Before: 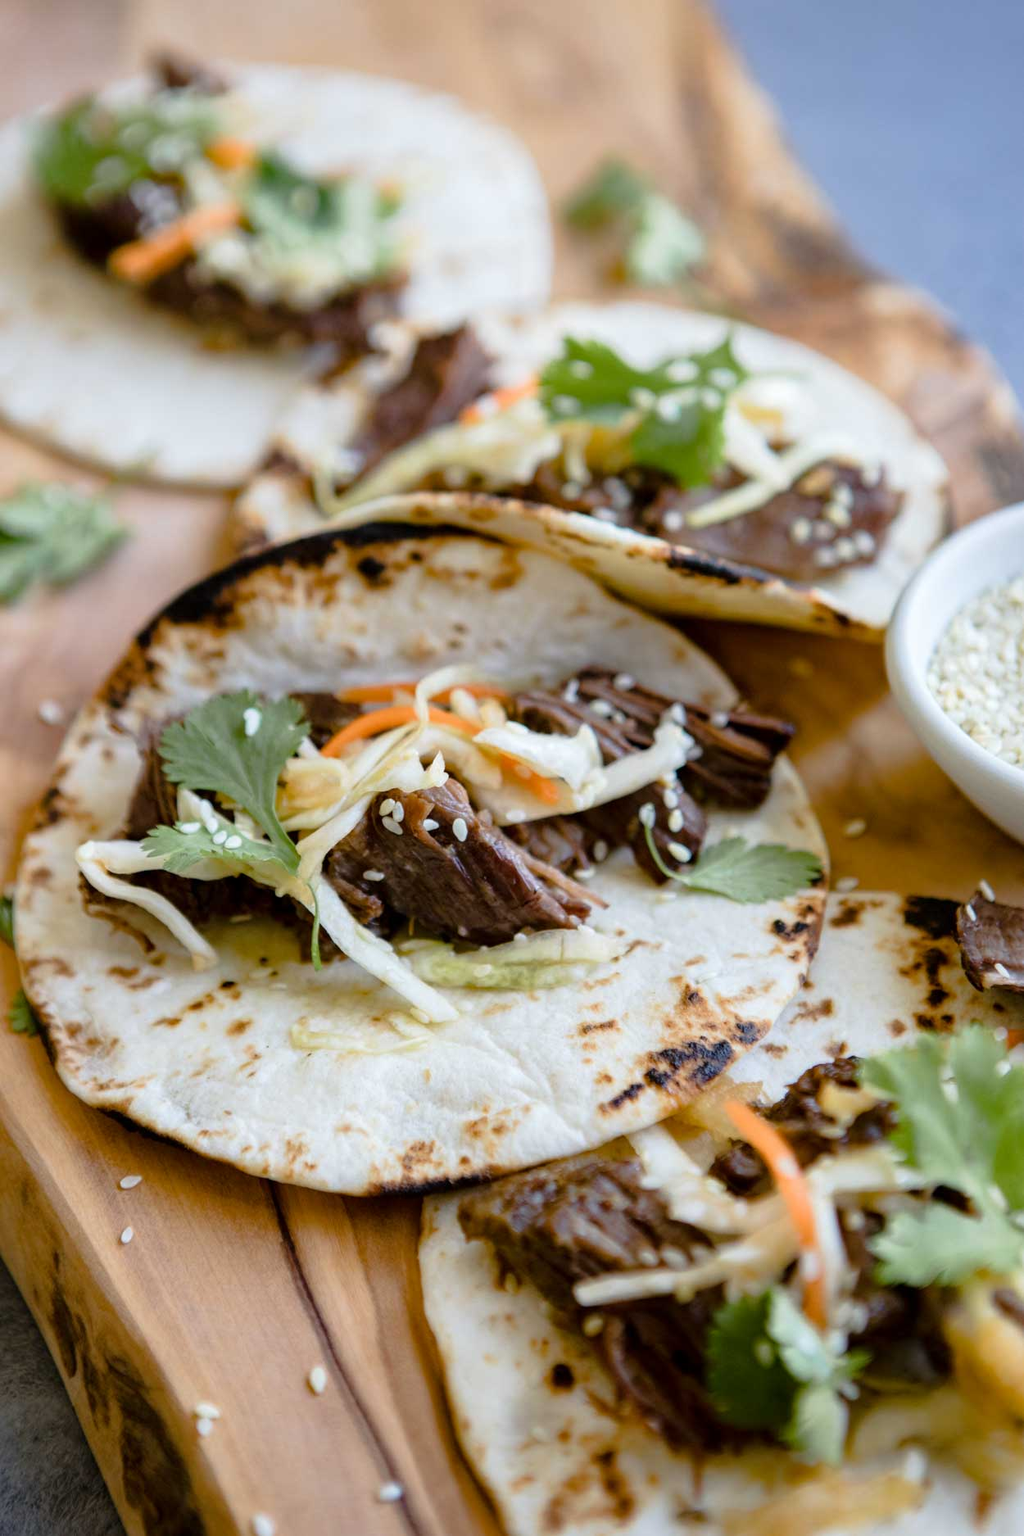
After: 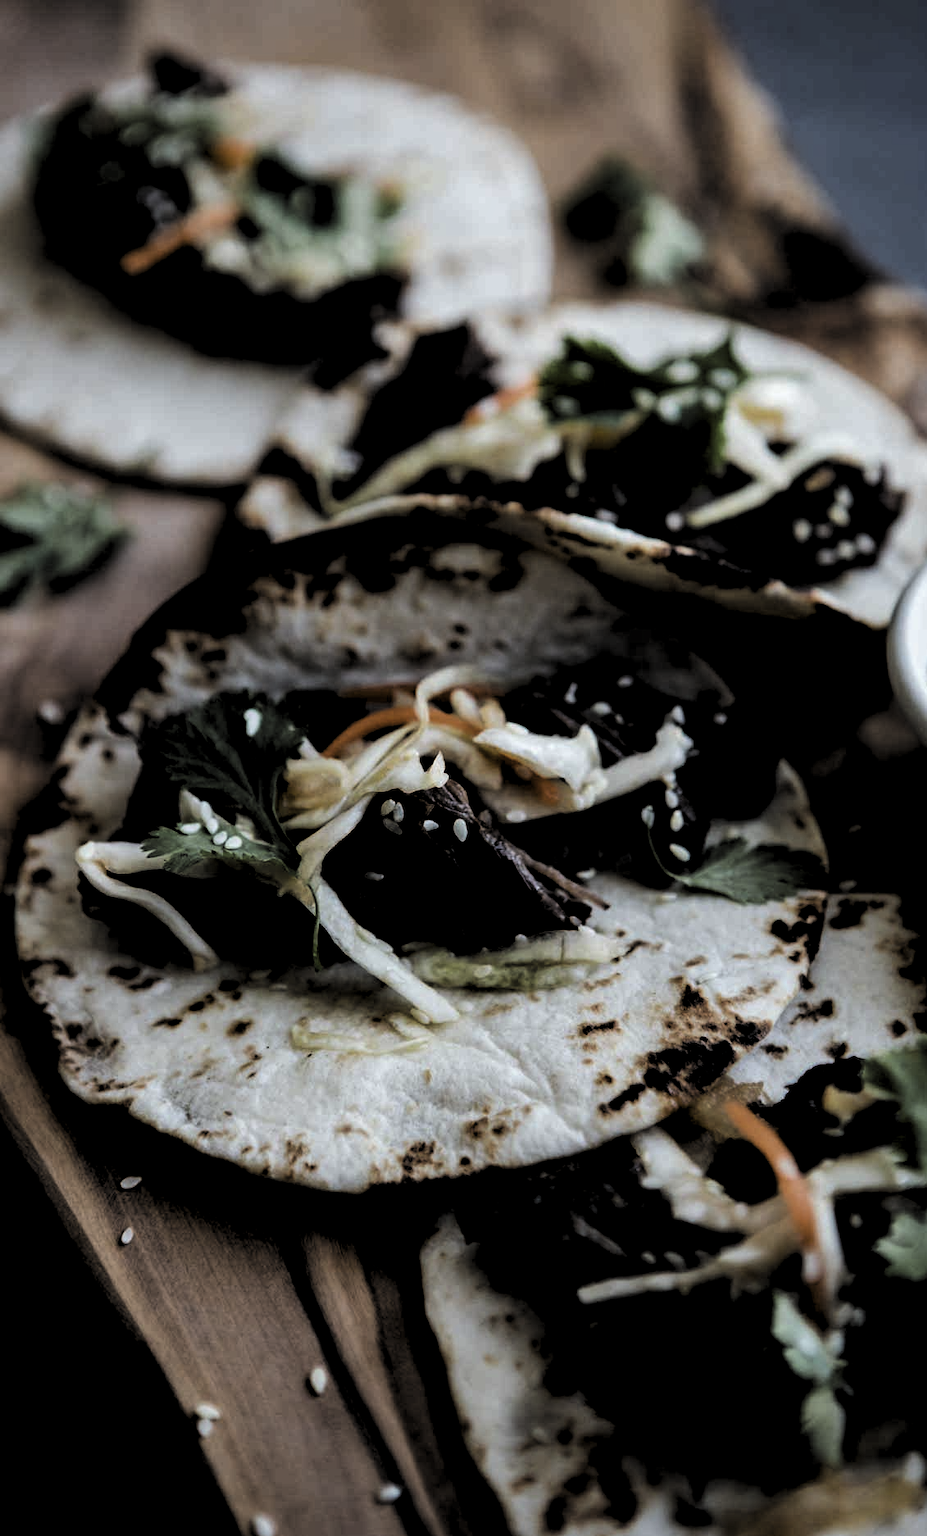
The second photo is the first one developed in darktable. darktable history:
shadows and highlights: shadows 20.86, highlights -35.87, soften with gaussian
levels: levels [0.514, 0.759, 1]
crop: right 9.519%, bottom 0.04%
